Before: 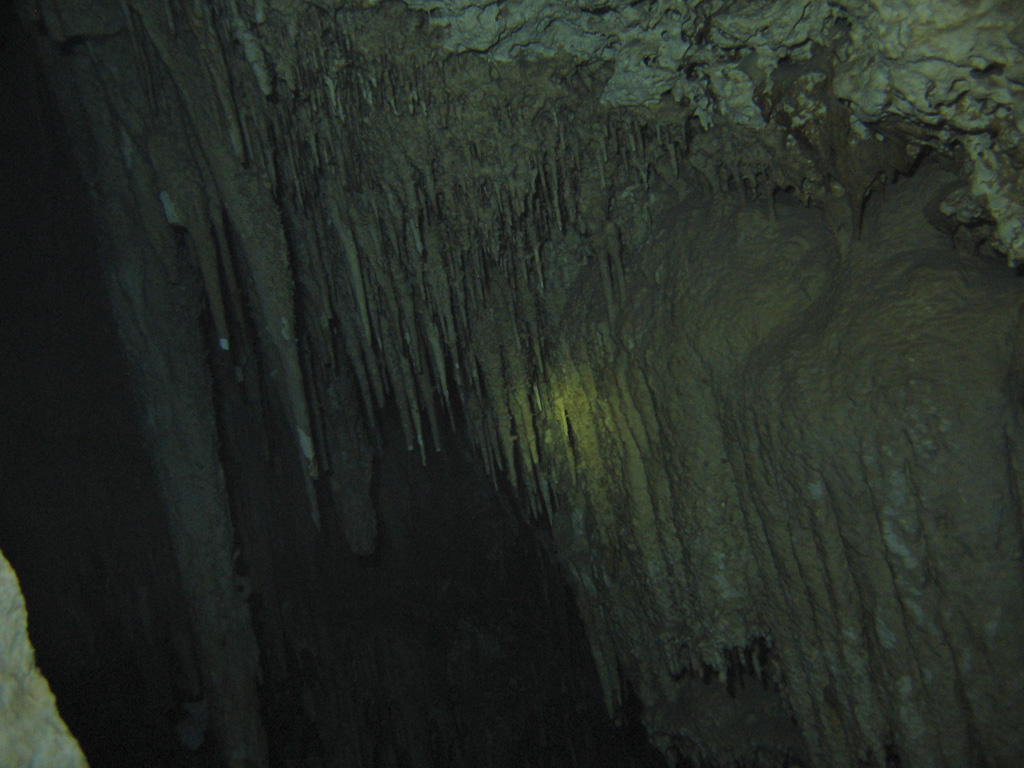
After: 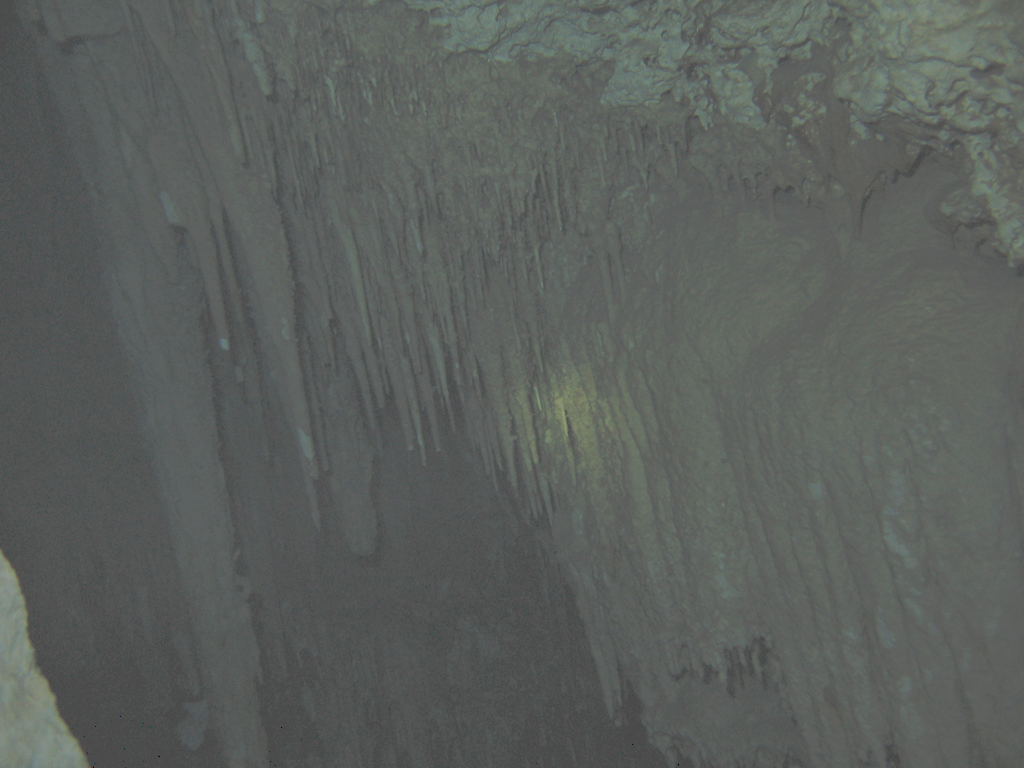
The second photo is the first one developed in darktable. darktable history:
local contrast: on, module defaults
tone curve: curves: ch0 [(0, 0) (0.003, 0.322) (0.011, 0.327) (0.025, 0.345) (0.044, 0.365) (0.069, 0.378) (0.1, 0.391) (0.136, 0.403) (0.177, 0.412) (0.224, 0.429) (0.277, 0.448) (0.335, 0.474) (0.399, 0.503) (0.468, 0.537) (0.543, 0.57) (0.623, 0.61) (0.709, 0.653) (0.801, 0.699) (0.898, 0.75) (1, 1)], preserve colors none
